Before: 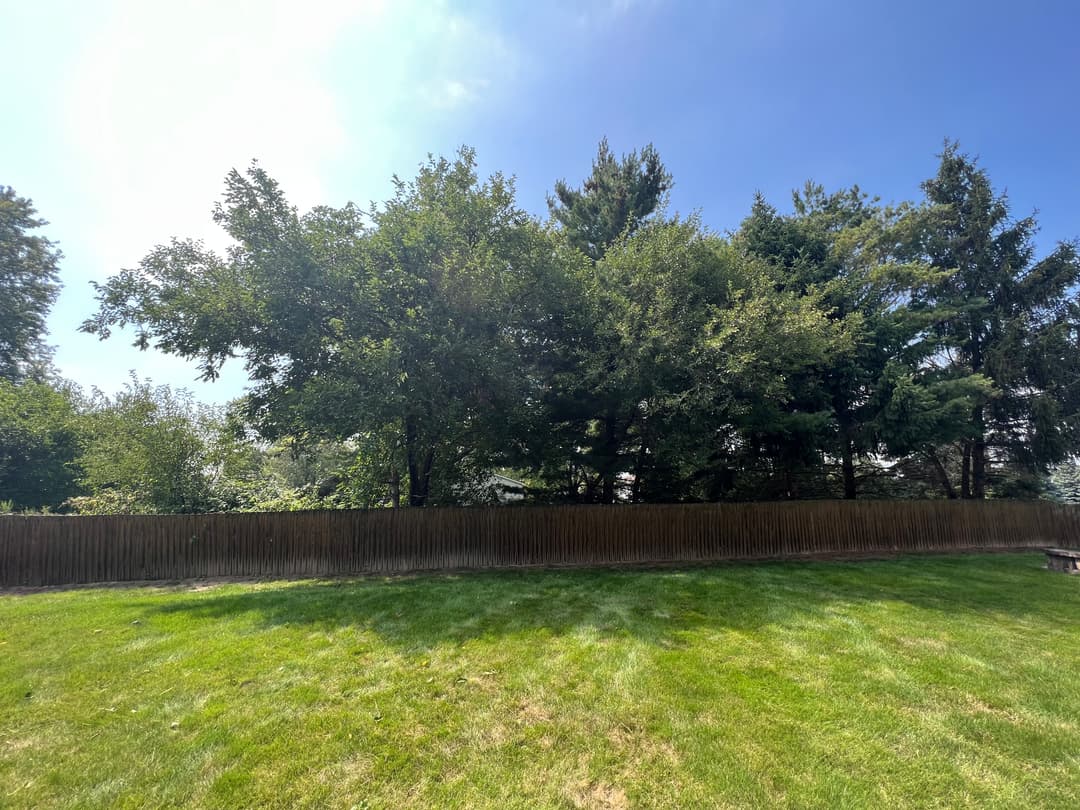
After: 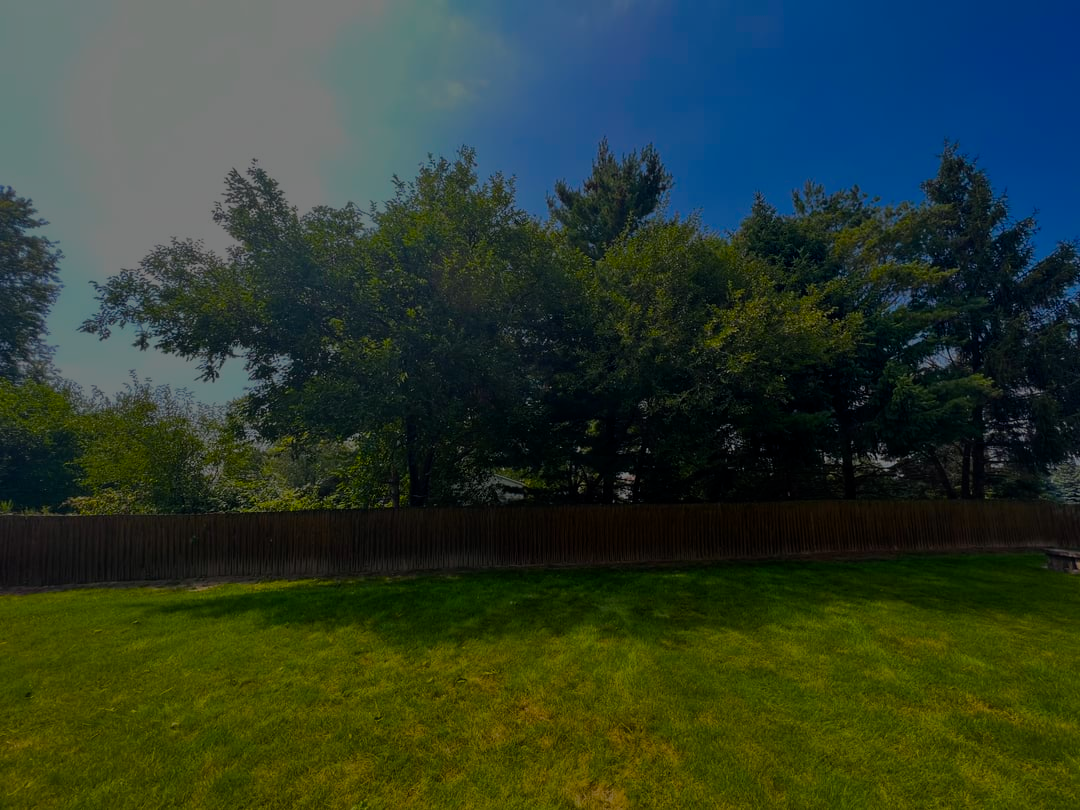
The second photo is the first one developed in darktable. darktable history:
color balance rgb: linear chroma grading › global chroma 34.041%, perceptual saturation grading › global saturation 50.579%, perceptual brilliance grading › global brilliance 2.48%, perceptual brilliance grading › highlights -3.943%
exposure: exposure -2.373 EV, compensate exposure bias true, compensate highlight preservation false
